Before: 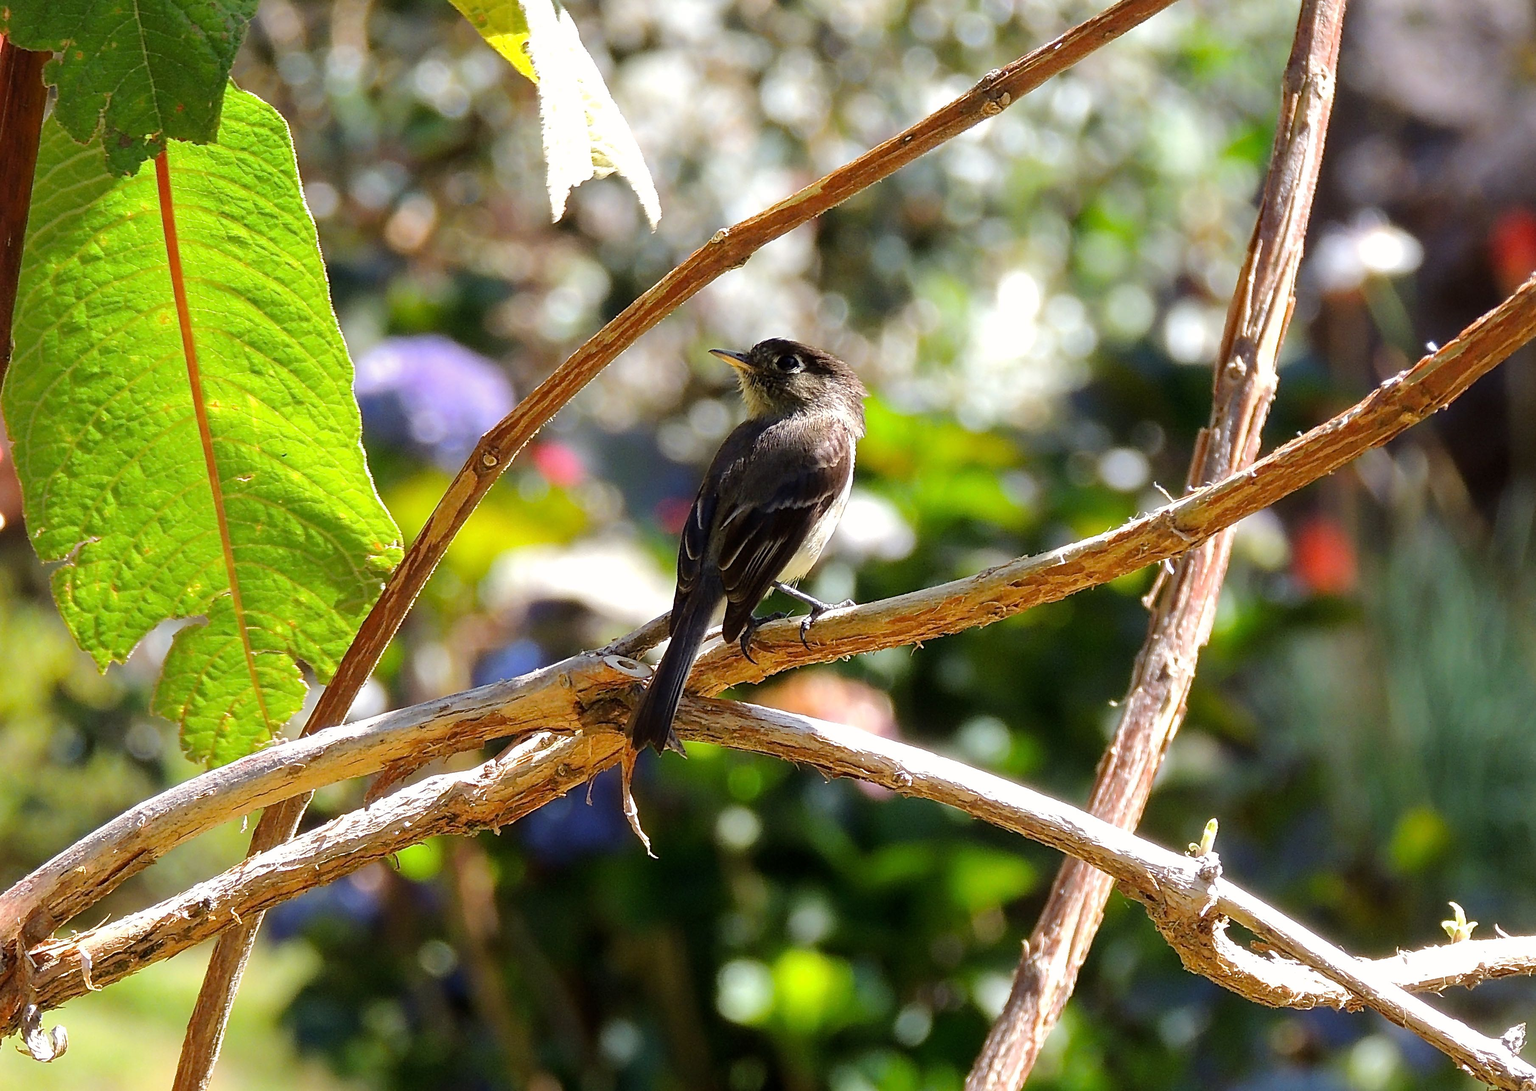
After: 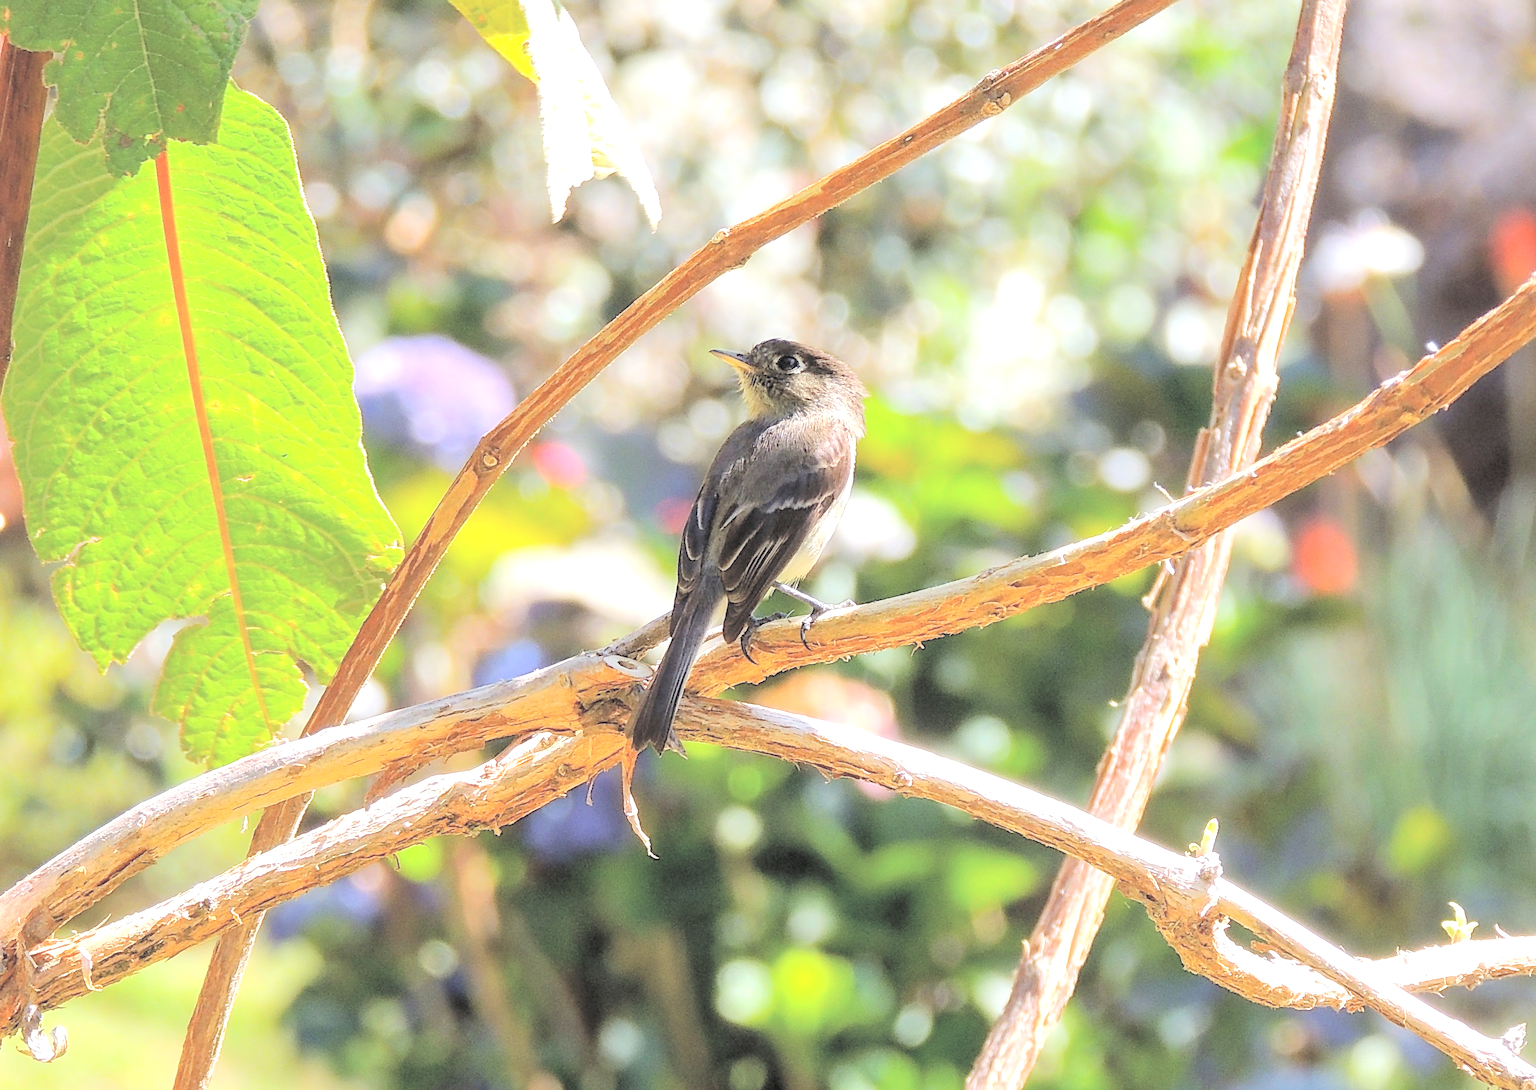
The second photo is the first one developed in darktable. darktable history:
local contrast: detail 130%
contrast brightness saturation: brightness 0.994
